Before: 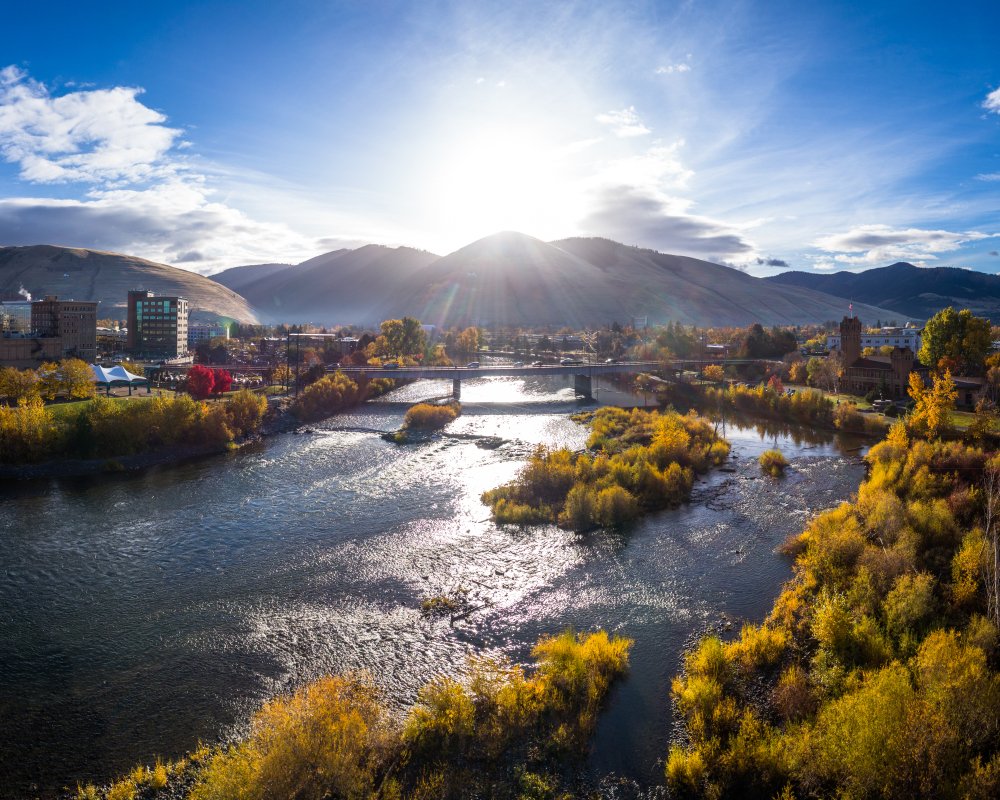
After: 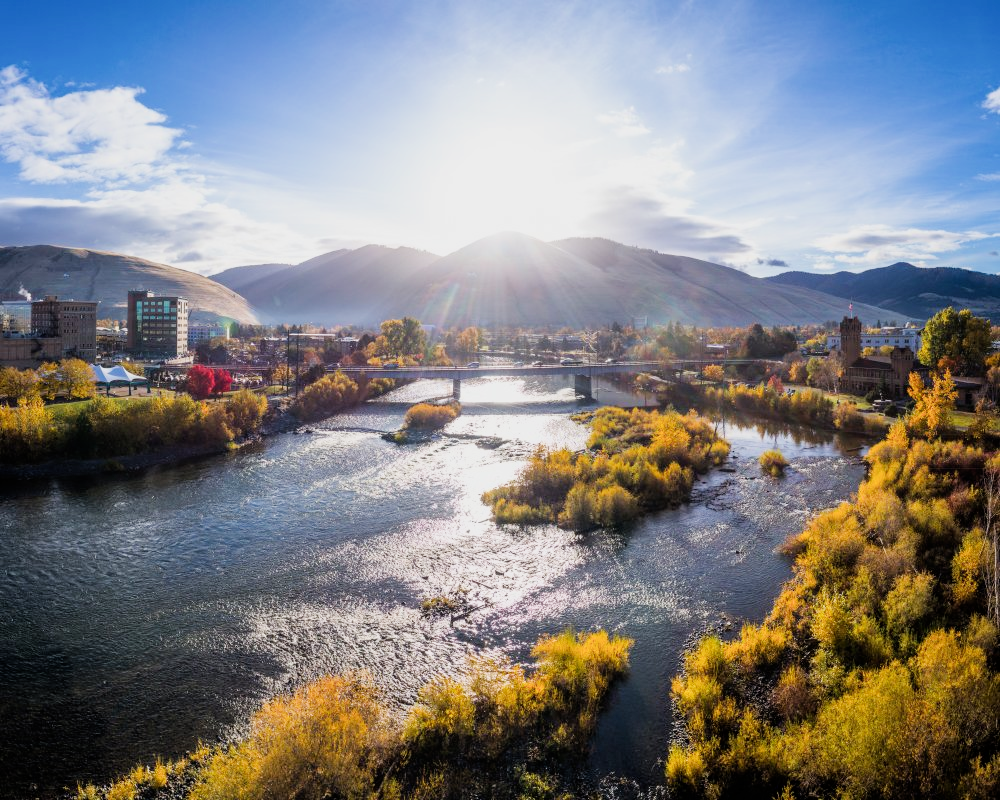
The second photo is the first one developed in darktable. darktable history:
filmic rgb: black relative exposure -7.65 EV, white relative exposure 4.56 EV, hardness 3.61, contrast 1.05
exposure: exposure 0.74 EV, compensate highlight preservation false
